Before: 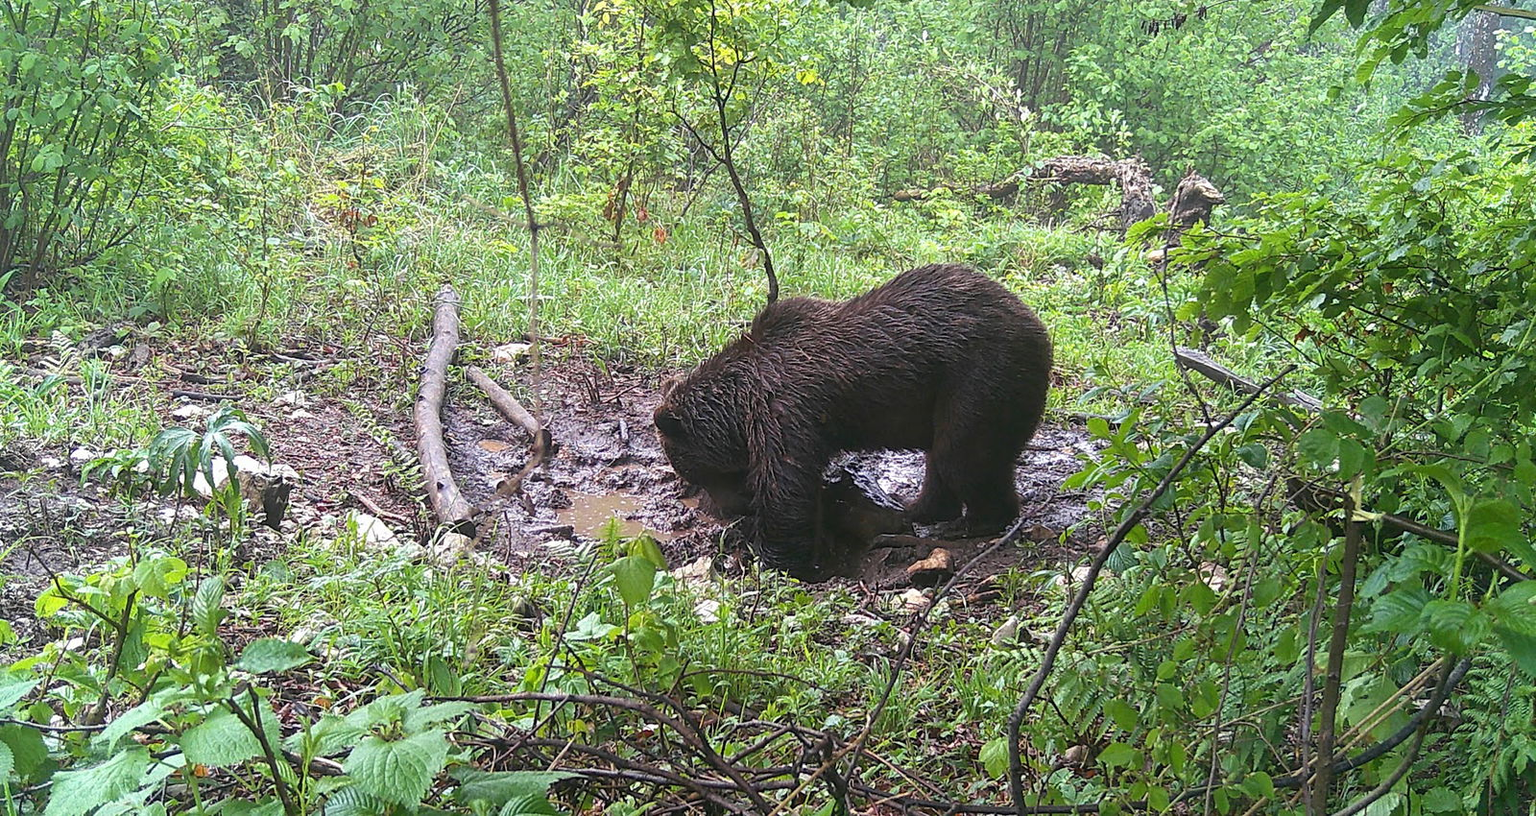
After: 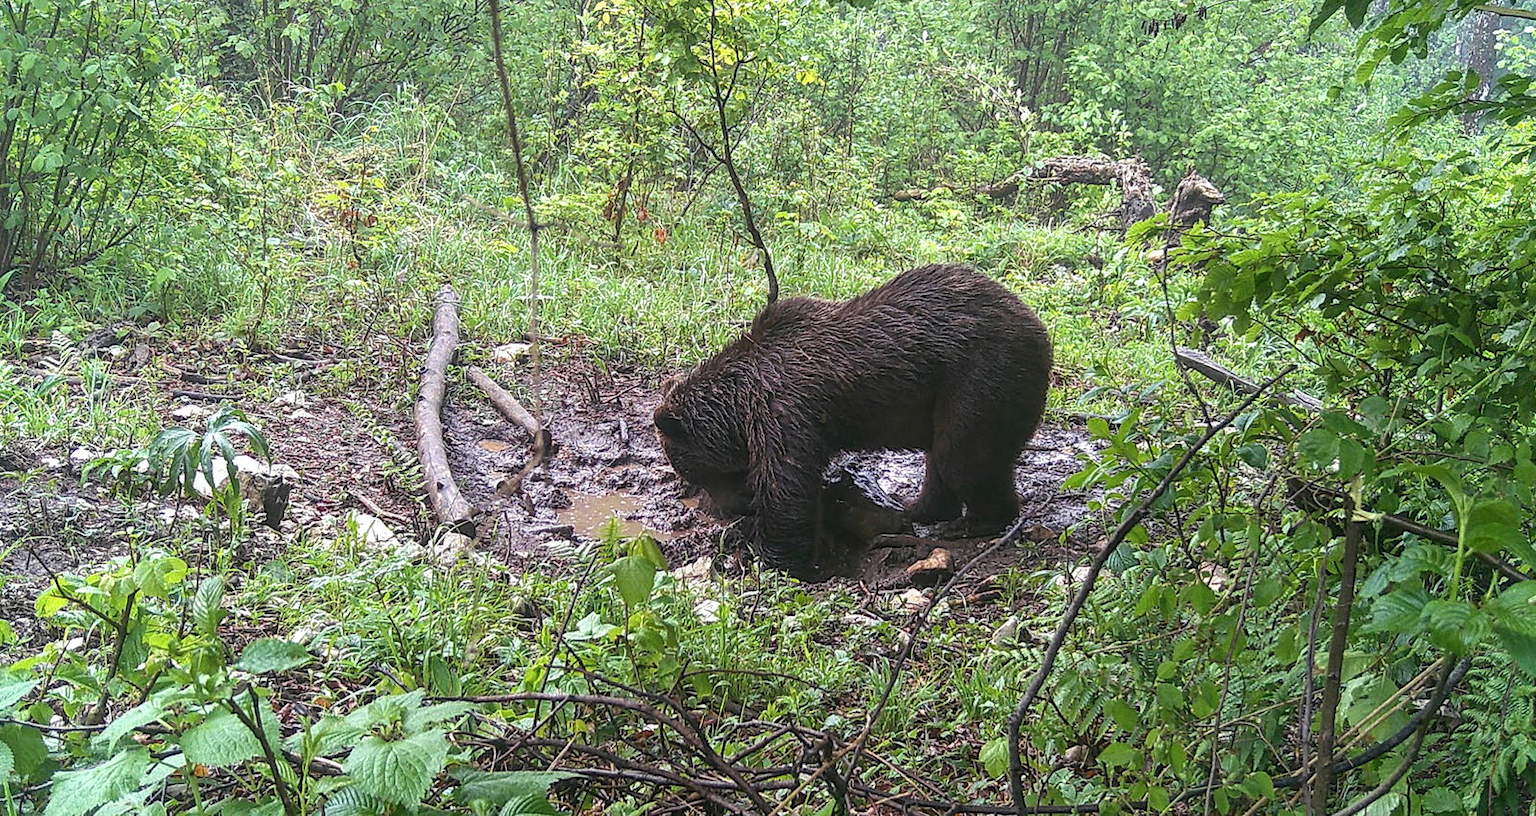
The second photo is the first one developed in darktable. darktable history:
contrast brightness saturation: saturation -0.04
local contrast: on, module defaults
